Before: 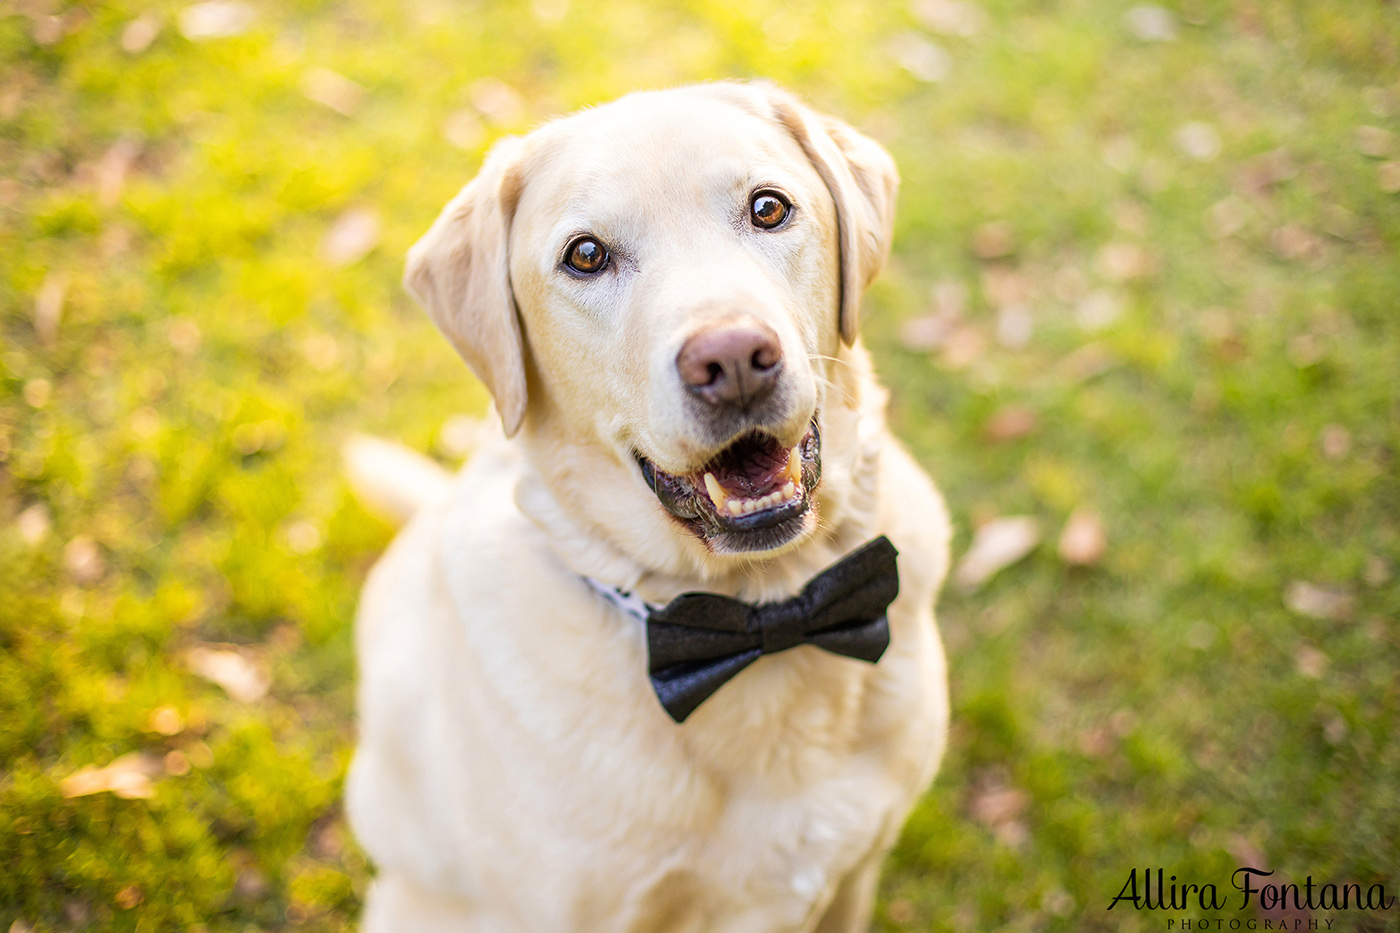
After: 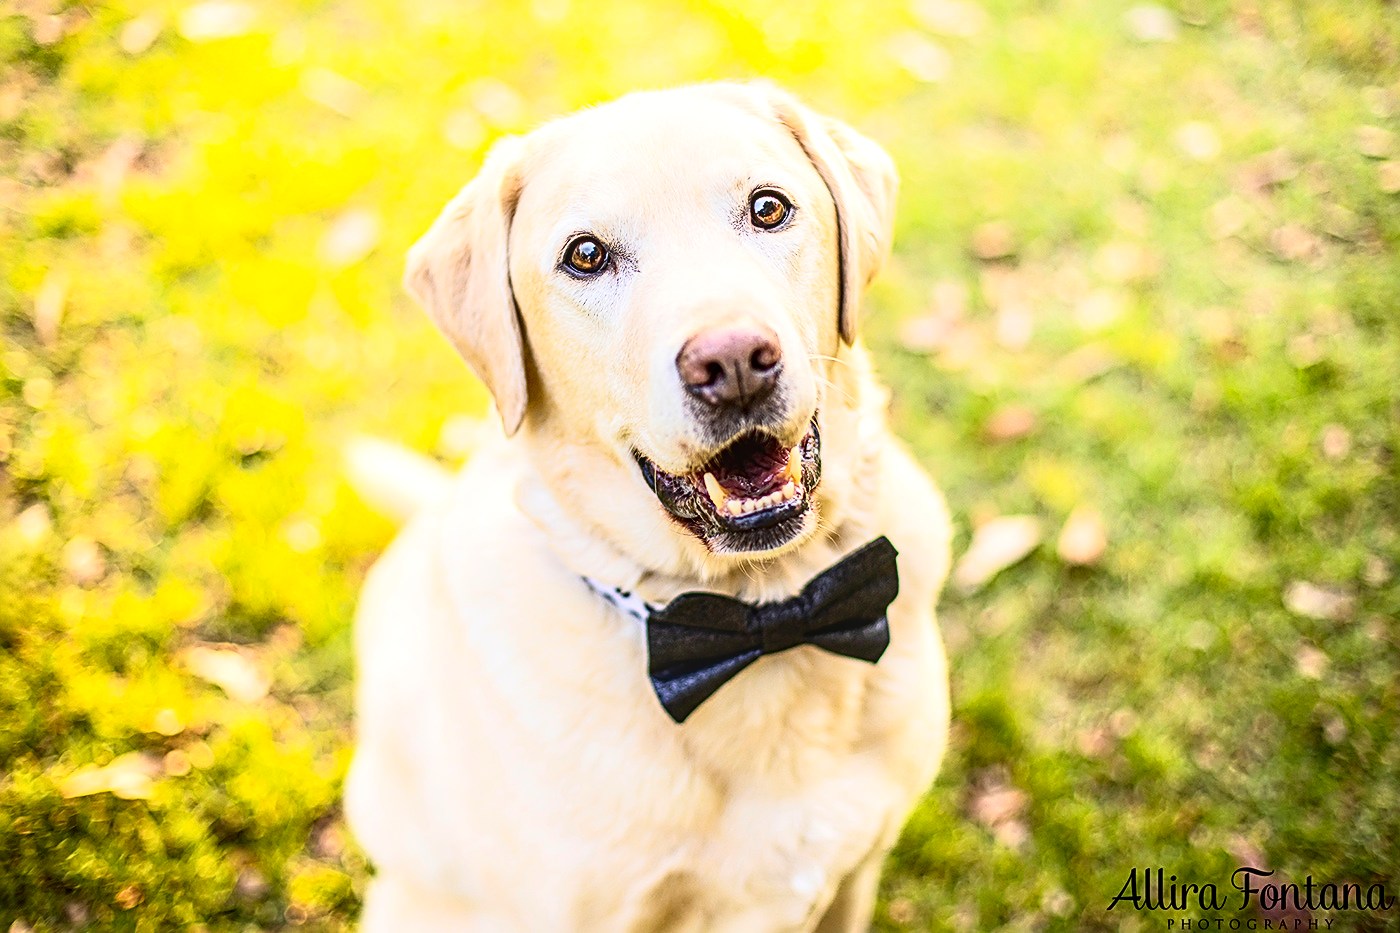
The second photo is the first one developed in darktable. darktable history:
local contrast: on, module defaults
sharpen: radius 2.538, amount 0.639
contrast brightness saturation: contrast 0.196, brightness 0.157, saturation 0.218
tone curve: curves: ch0 [(0, 0) (0.042, 0.01) (0.223, 0.123) (0.59, 0.574) (0.802, 0.868) (1, 1)], color space Lab, independent channels, preserve colors none
